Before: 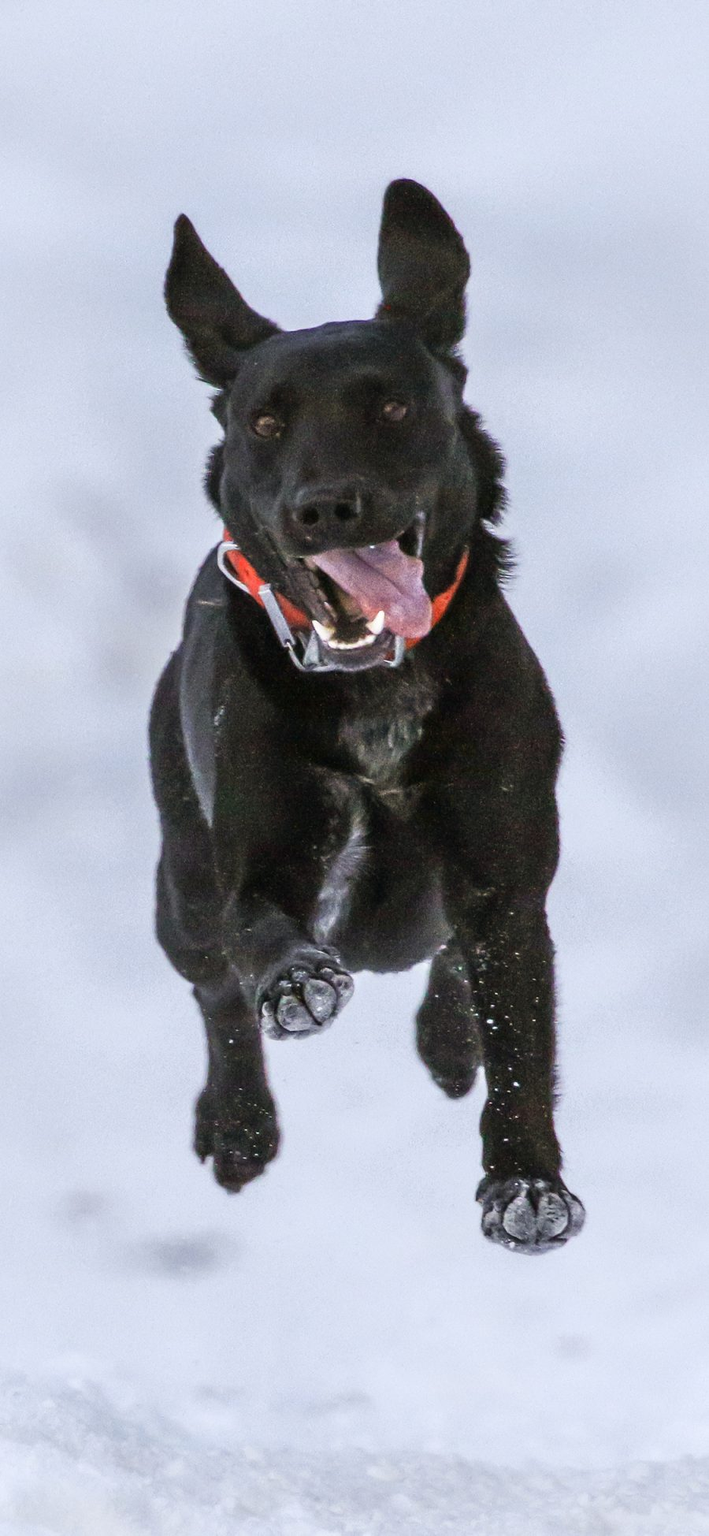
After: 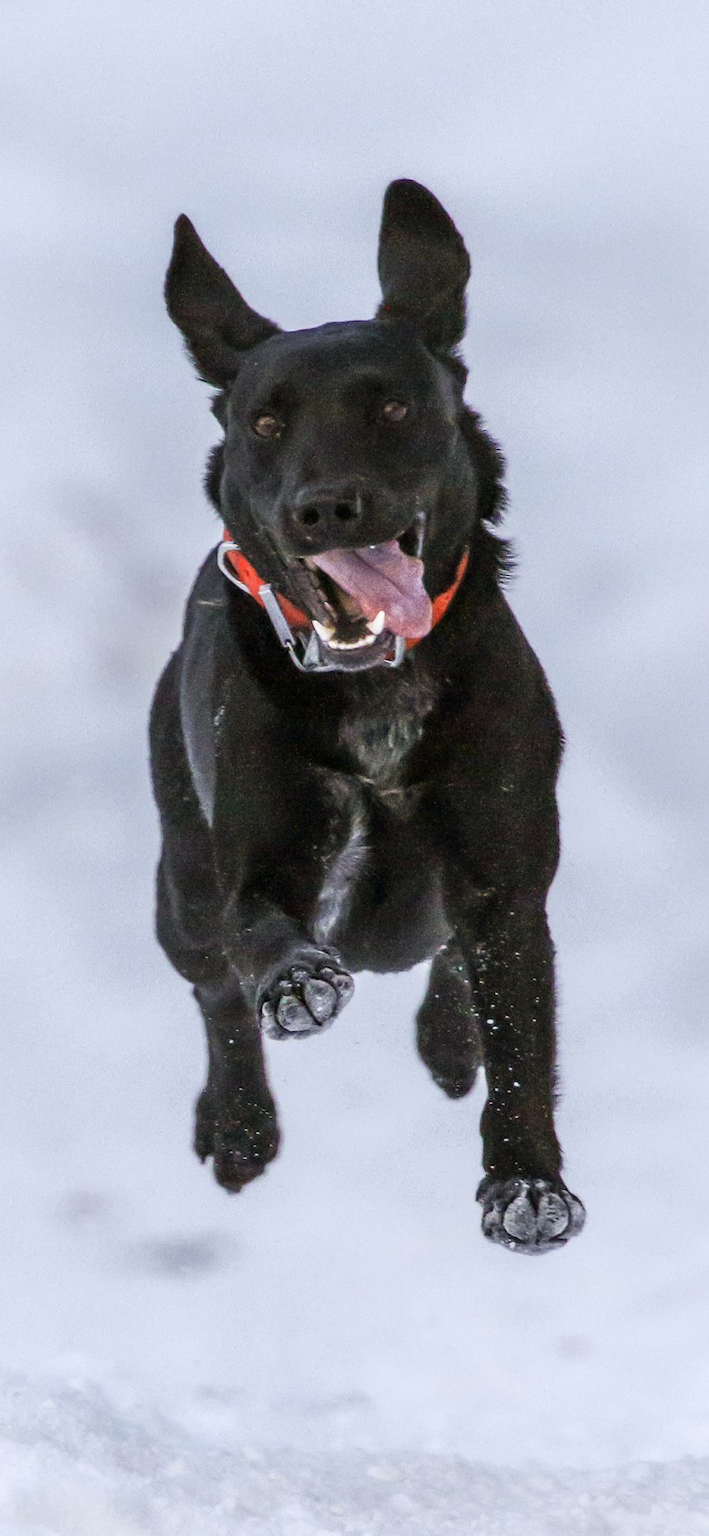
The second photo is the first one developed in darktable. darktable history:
local contrast: highlights 62%, shadows 105%, detail 106%, midtone range 0.529
